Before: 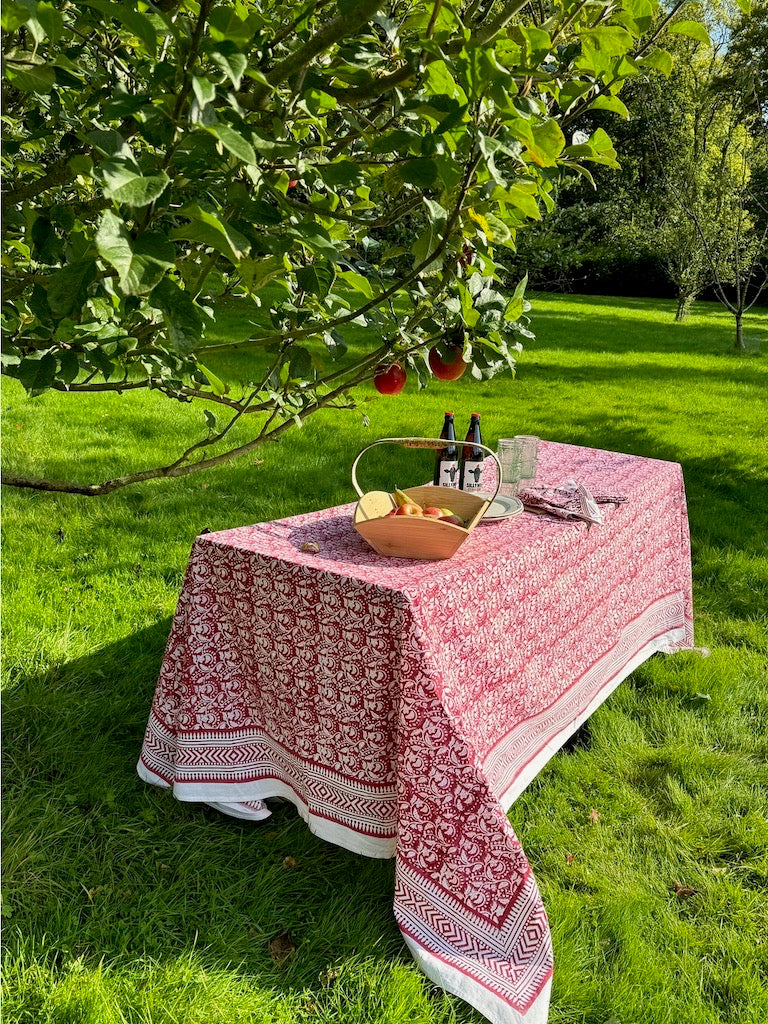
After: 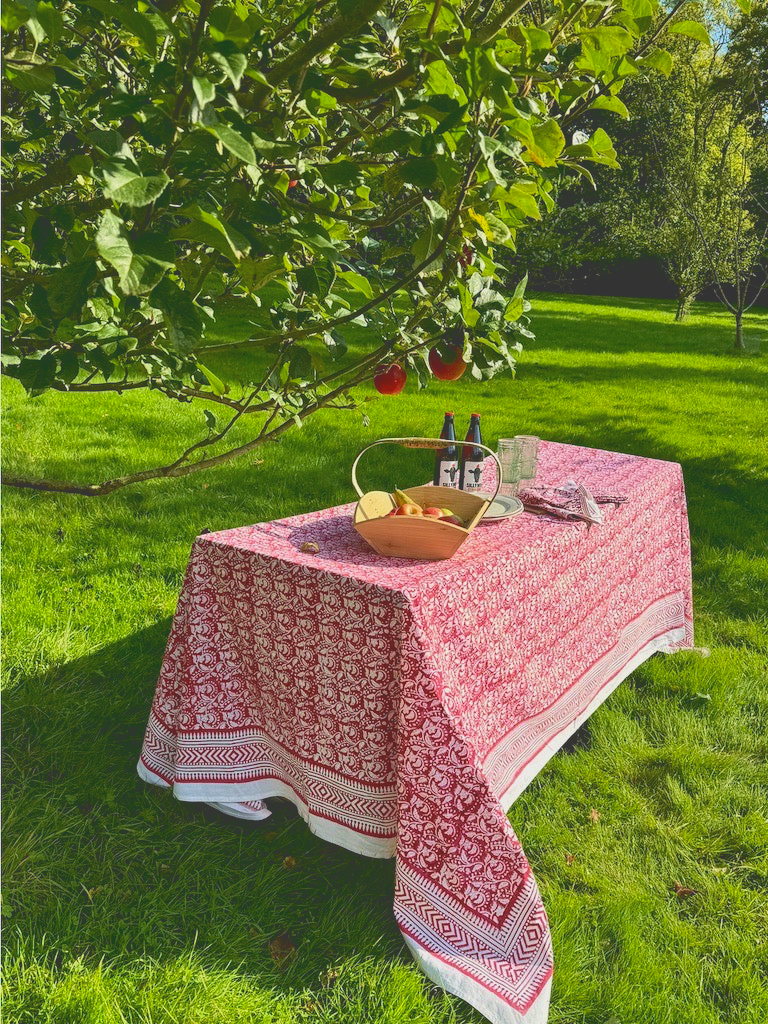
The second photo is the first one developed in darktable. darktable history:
velvia: on, module defaults
tone curve: curves: ch0 [(0, 0.211) (0.15, 0.25) (1, 0.953)], color space Lab, independent channels, preserve colors none
